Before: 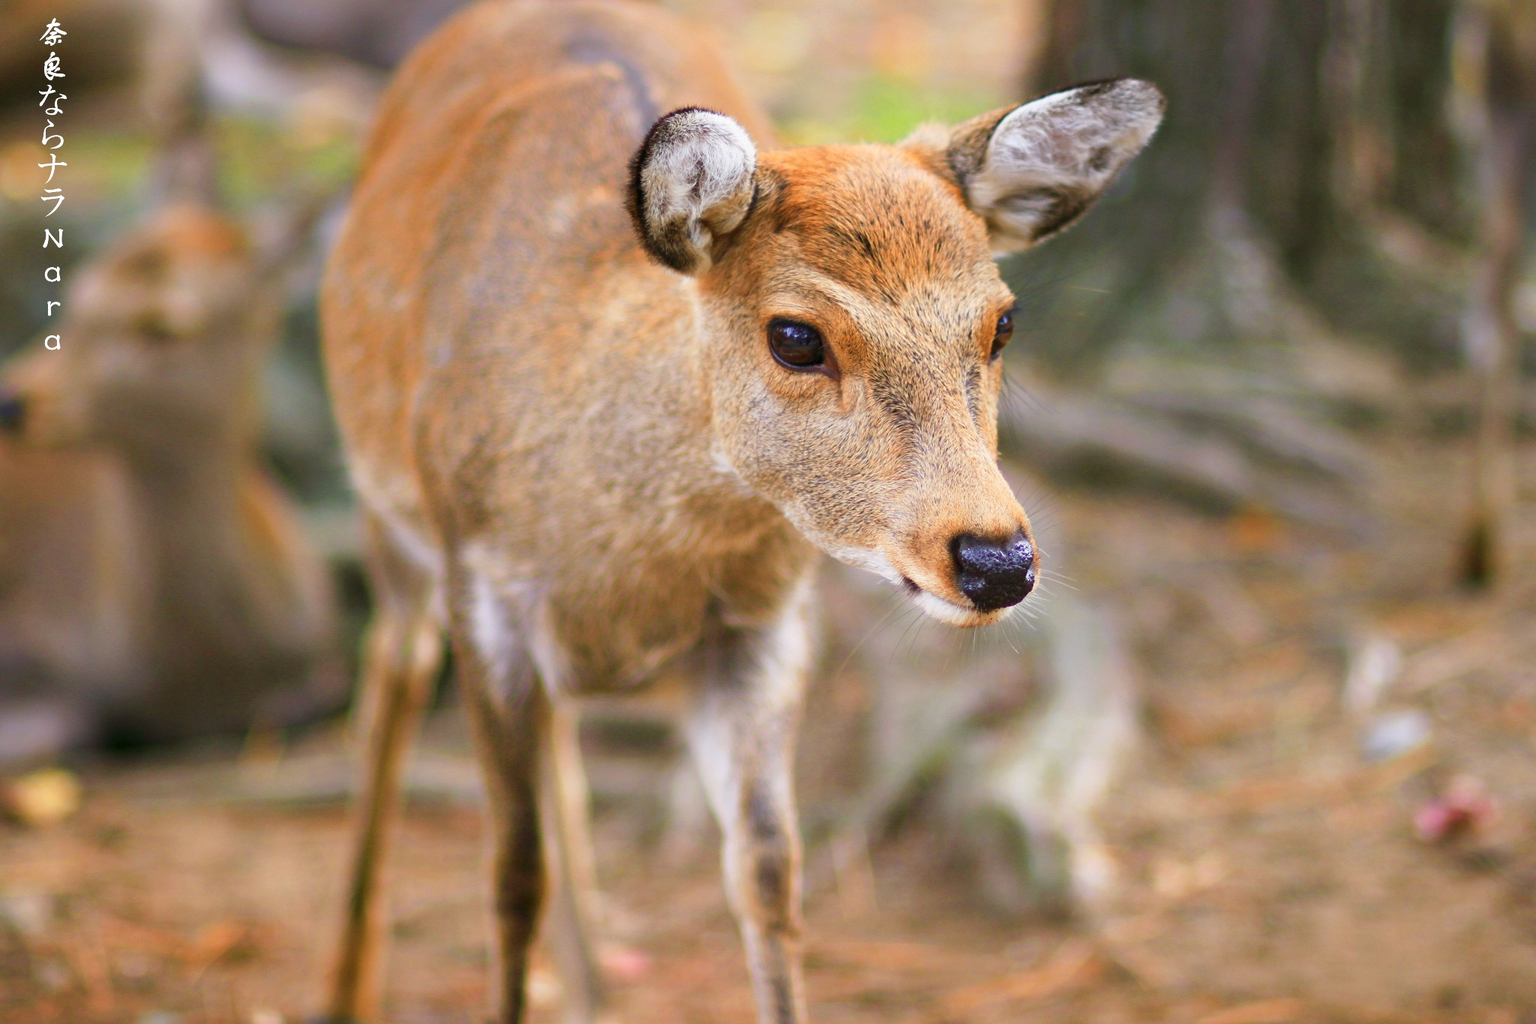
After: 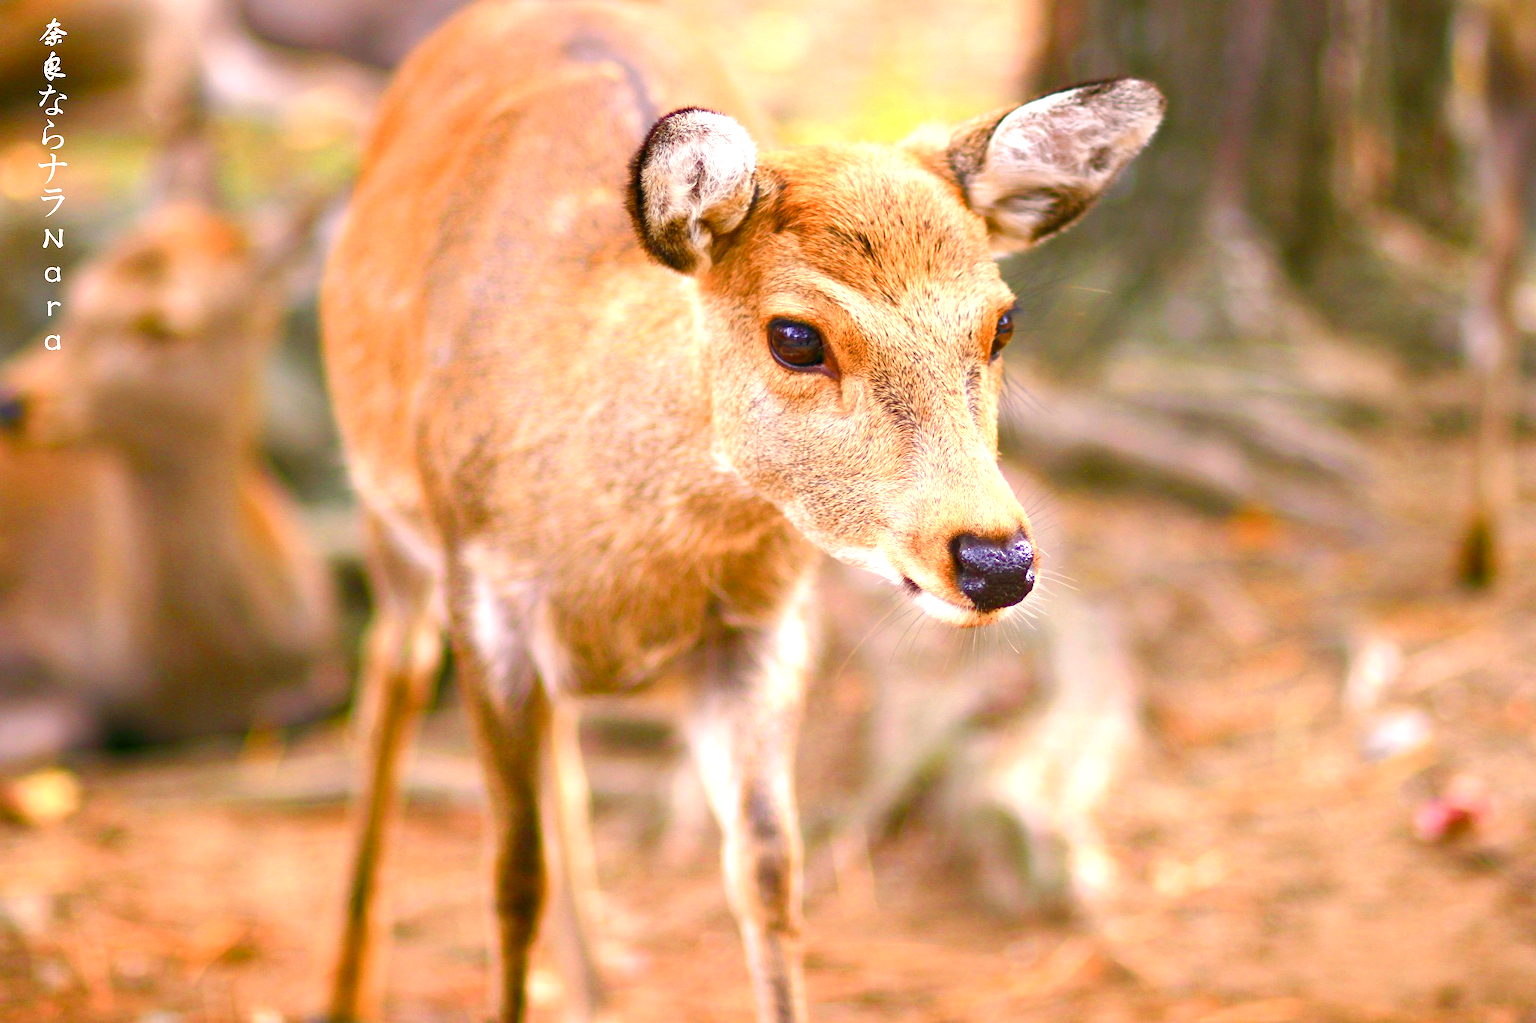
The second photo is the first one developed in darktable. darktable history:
white balance: red 1.127, blue 0.943
color balance rgb: perceptual saturation grading › global saturation 20%, perceptual saturation grading › highlights -25%, perceptual saturation grading › shadows 50%
exposure: black level correction 0, exposure 0.7 EV, compensate exposure bias true, compensate highlight preservation false
